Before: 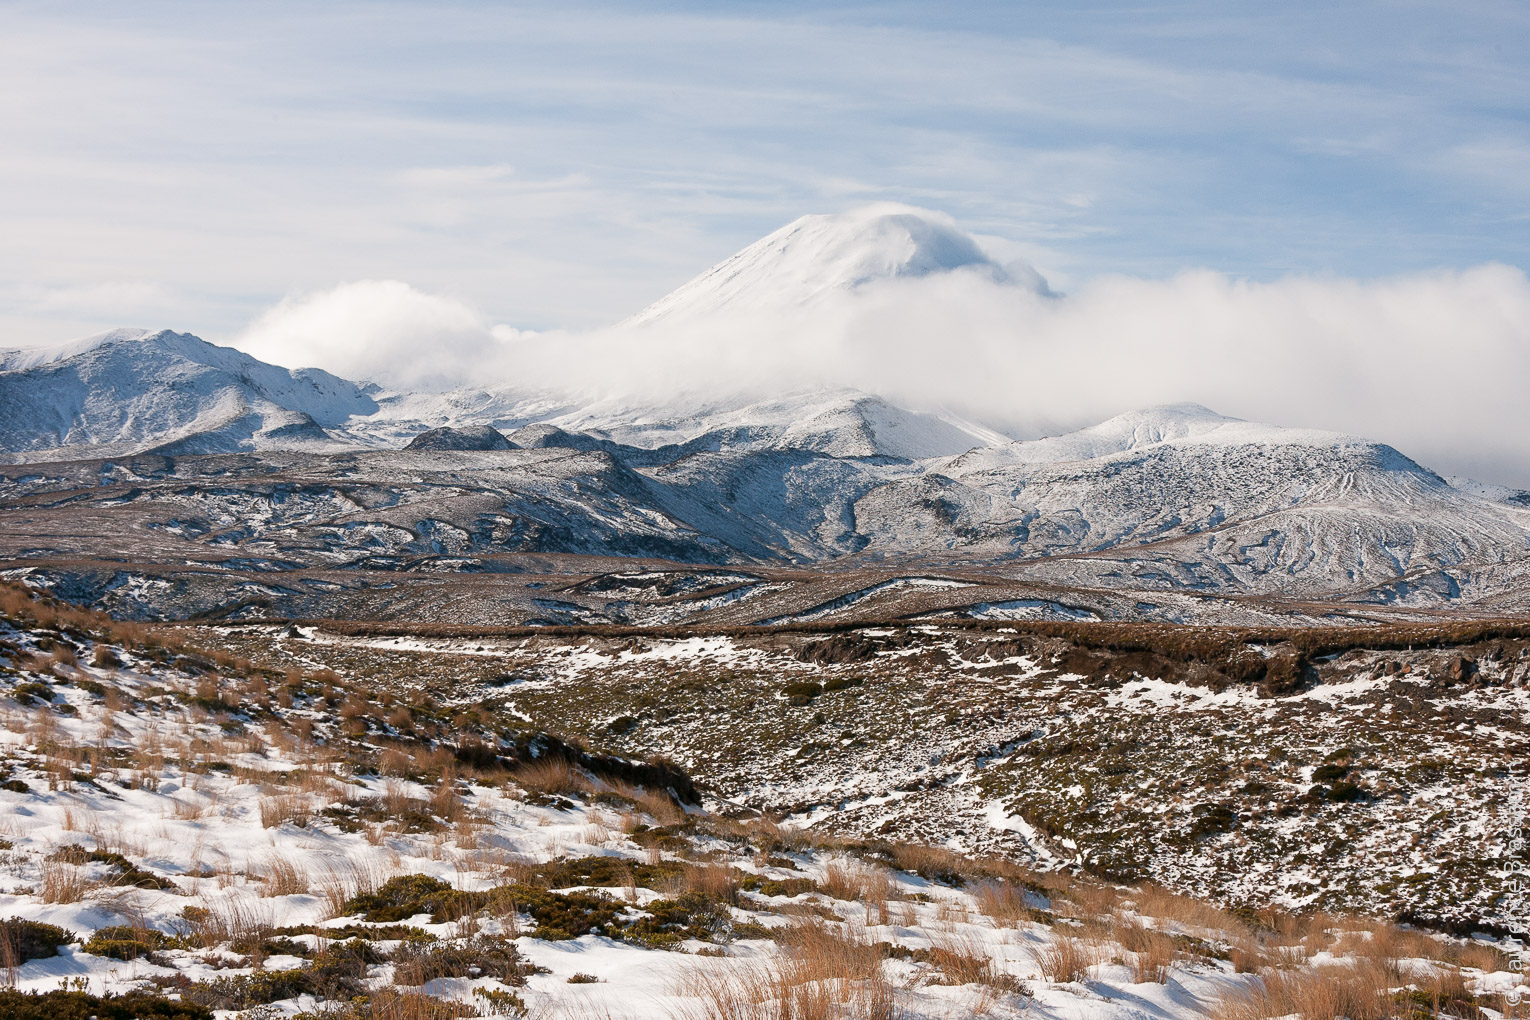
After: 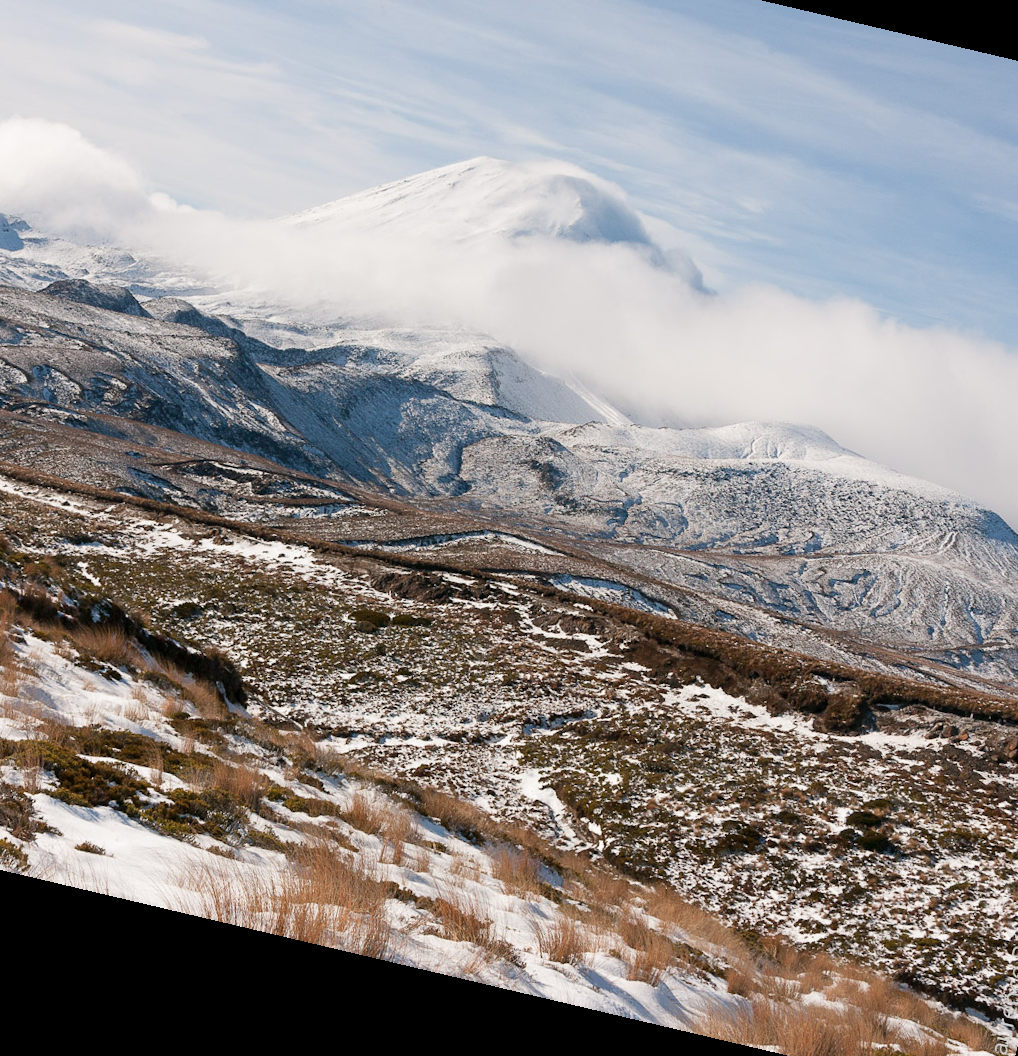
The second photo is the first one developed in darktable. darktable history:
crop and rotate: left 28.256%, top 17.734%, right 12.656%, bottom 3.573%
rotate and perspective: rotation 13.27°, automatic cropping off
